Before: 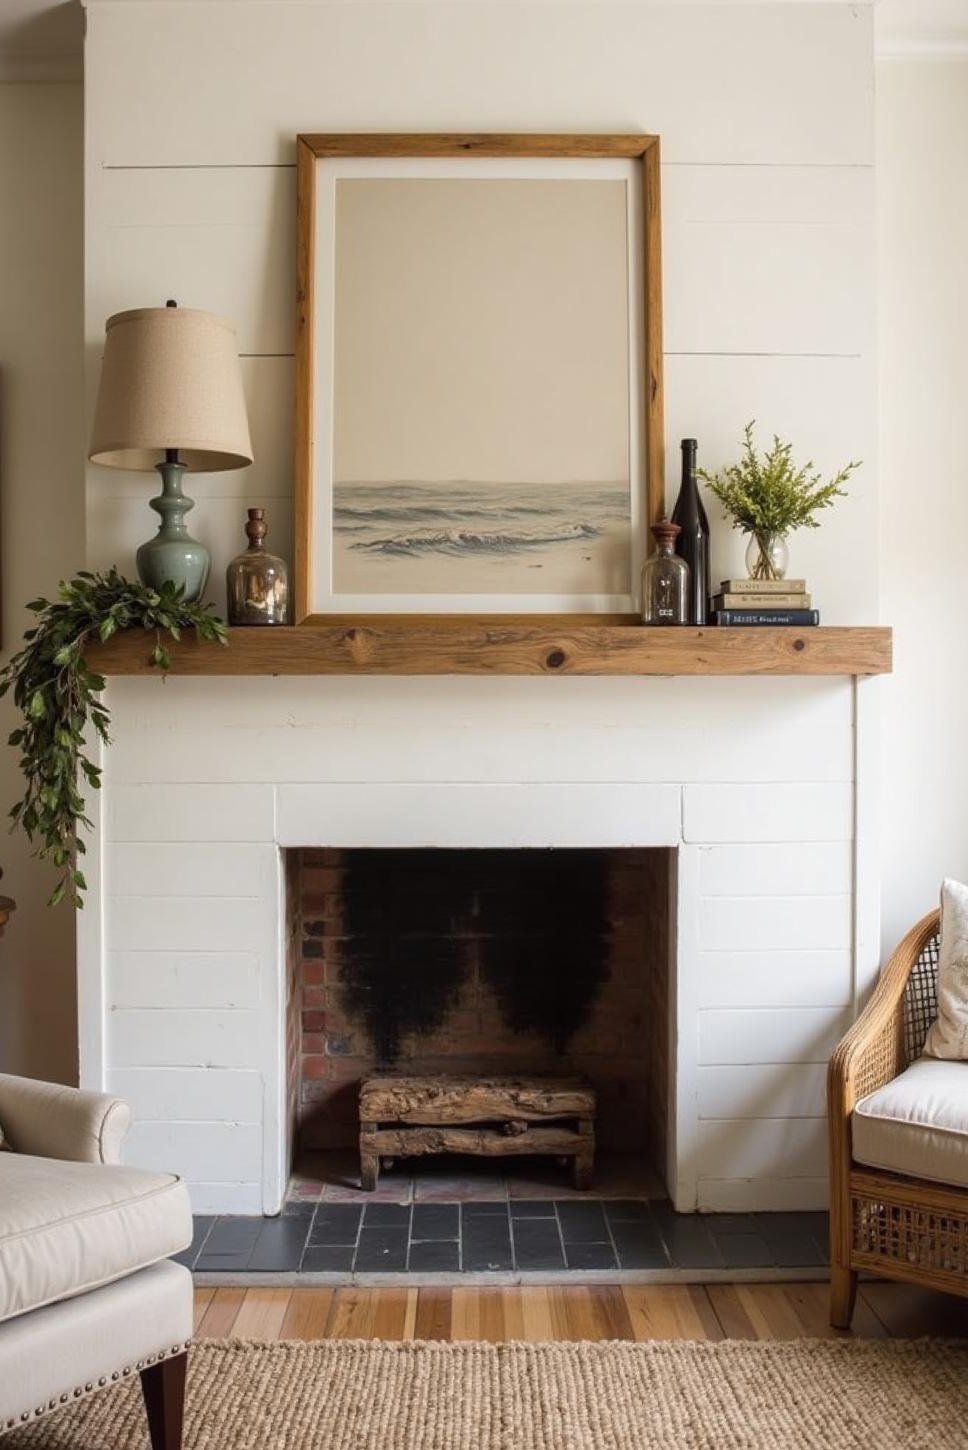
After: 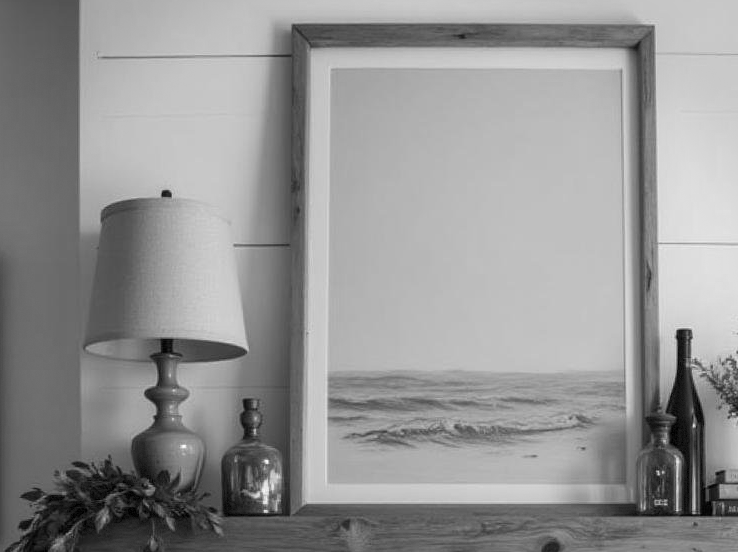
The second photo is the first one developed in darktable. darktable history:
vignetting: fall-off start 91%, fall-off radius 39.39%, brightness -0.182, saturation -0.3, width/height ratio 1.219, shape 1.3, dithering 8-bit output, unbound false
crop: left 0.579%, top 7.627%, right 23.167%, bottom 54.275%
monochrome: on, module defaults
